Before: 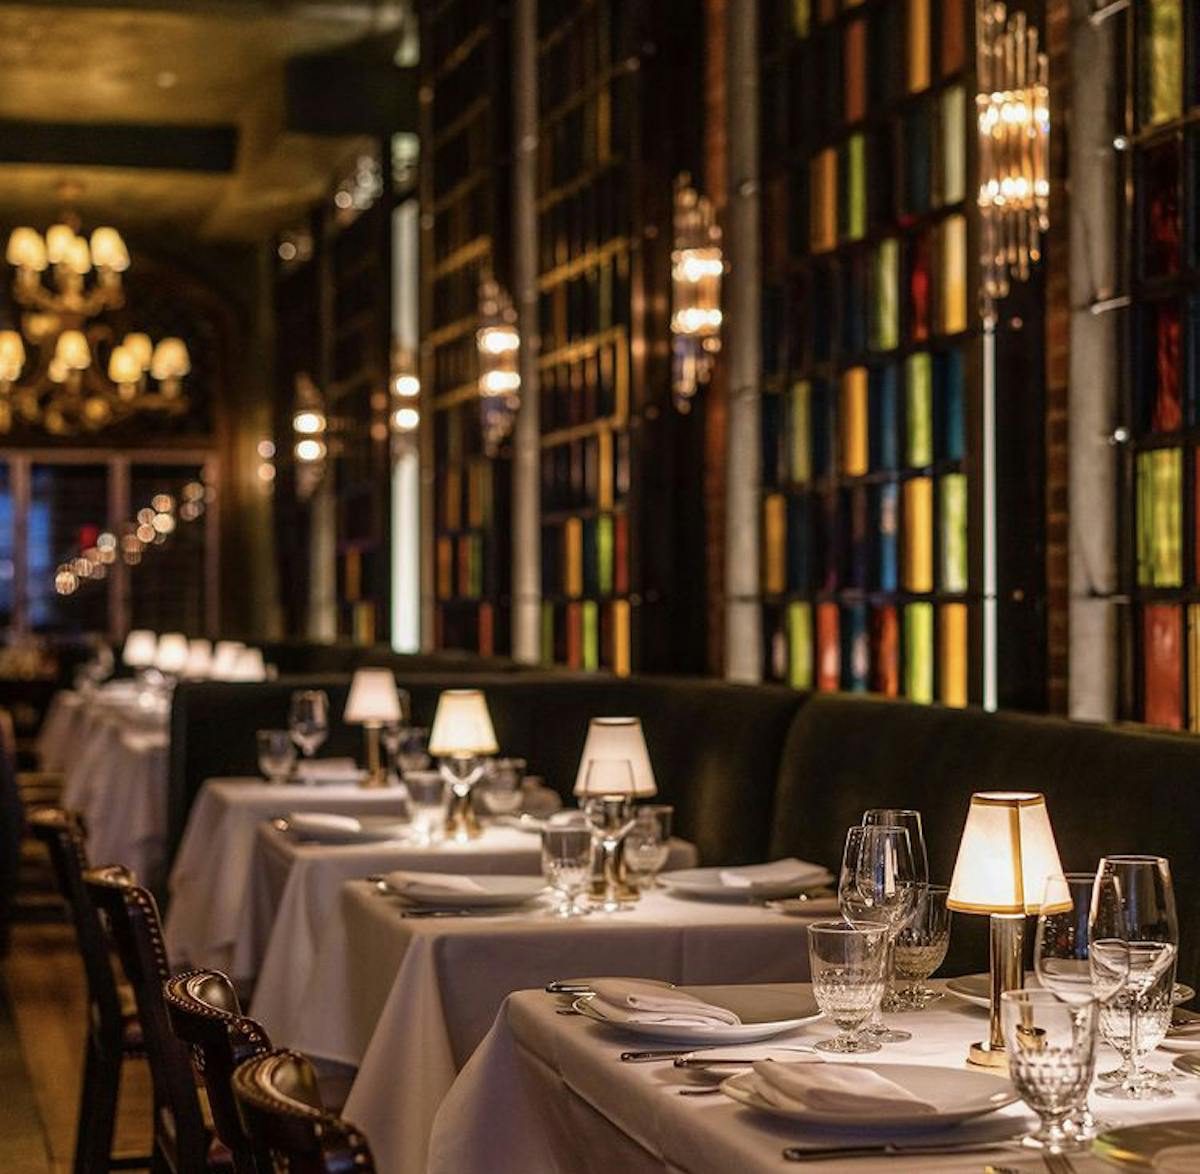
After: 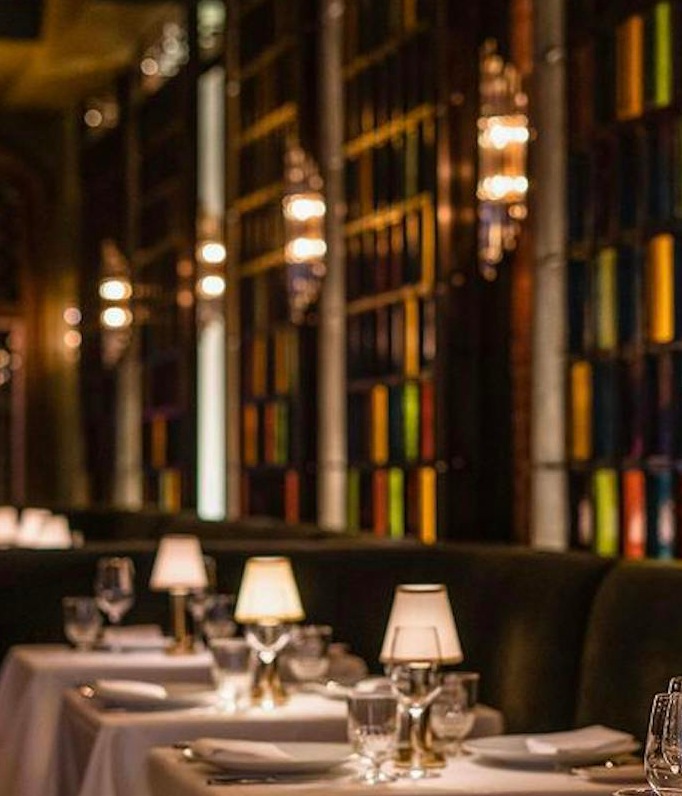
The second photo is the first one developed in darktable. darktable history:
crop: left 16.214%, top 11.404%, right 26.11%, bottom 20.751%
